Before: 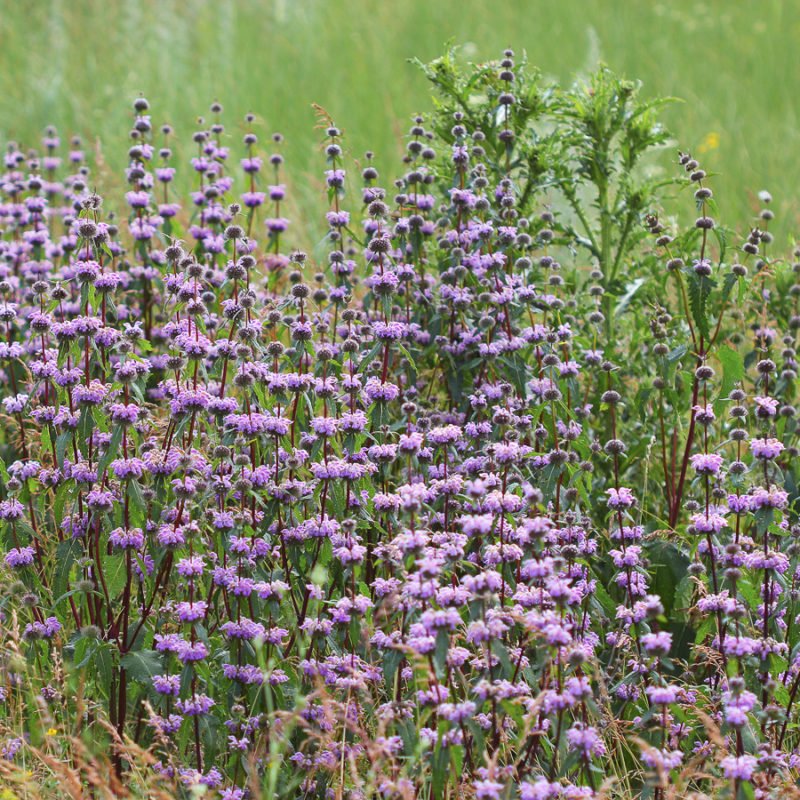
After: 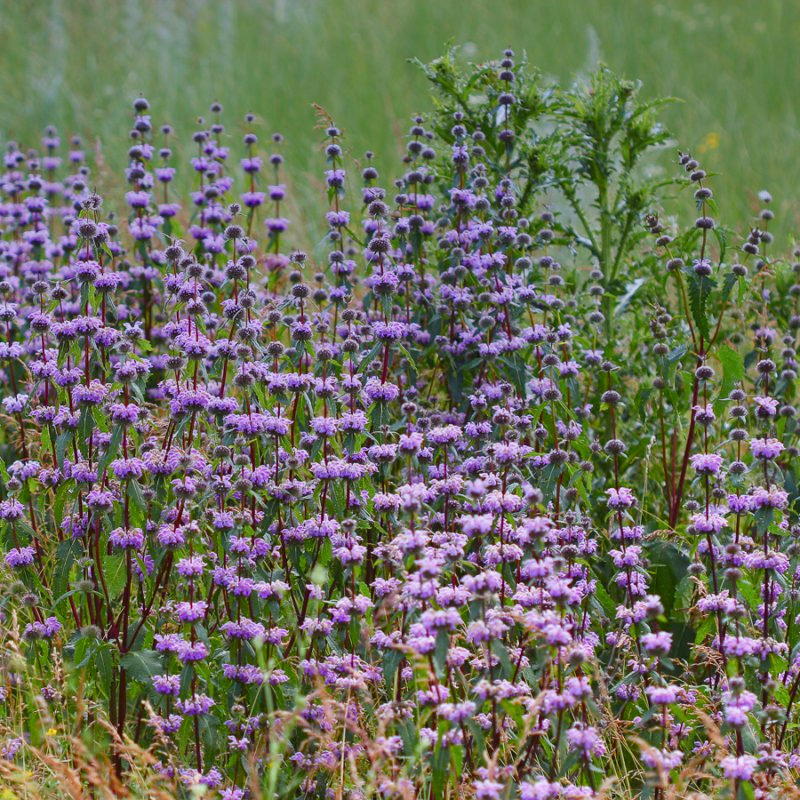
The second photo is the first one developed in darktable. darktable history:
color balance rgb: perceptual saturation grading › global saturation 20%, perceptual saturation grading › highlights -25%, perceptual saturation grading › shadows 25%
graduated density: hue 238.83°, saturation 50%
